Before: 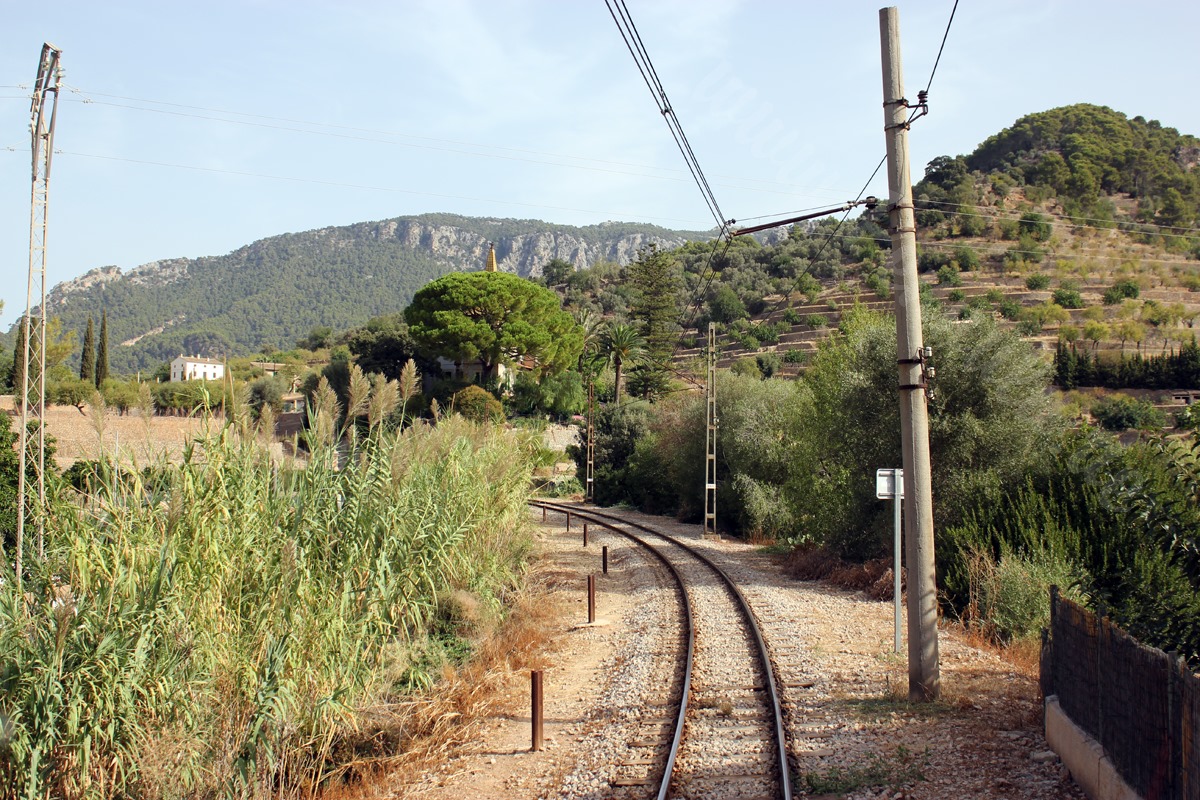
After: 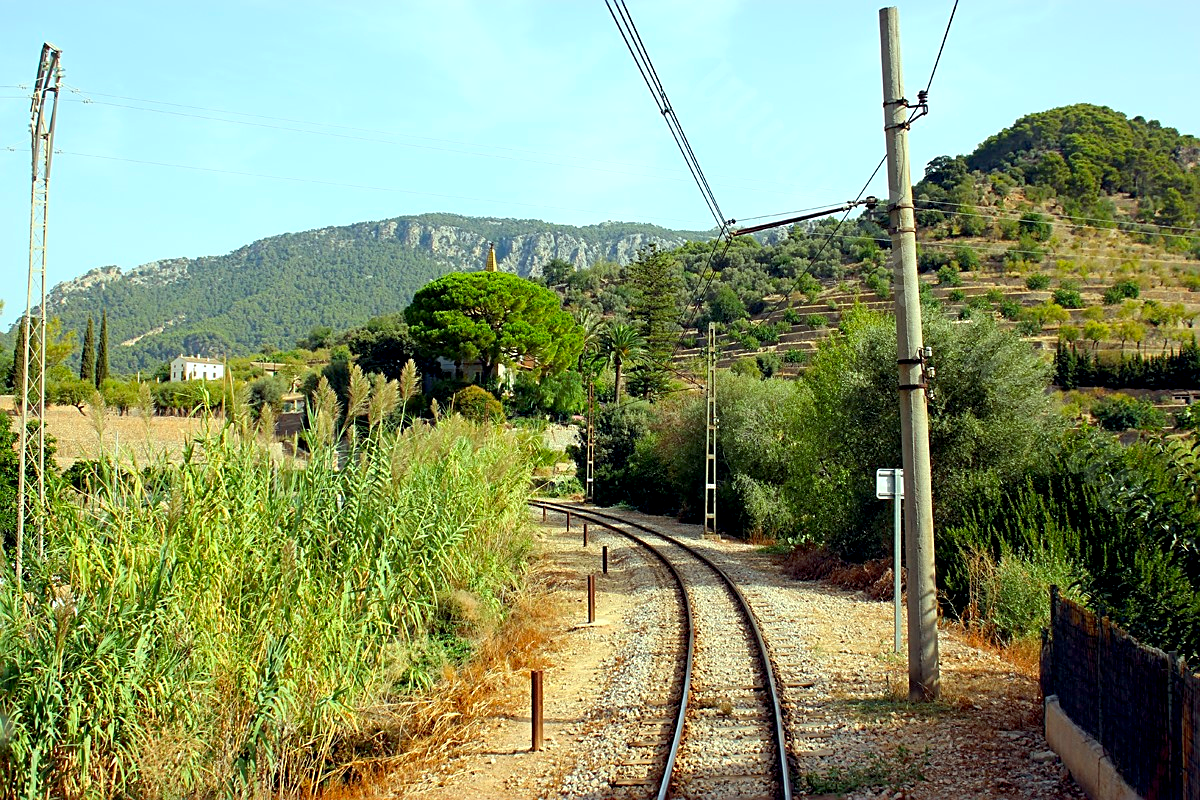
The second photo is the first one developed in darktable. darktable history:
exposure: black level correction 0.007, exposure 0.157 EV, compensate highlight preservation false
sharpen: on, module defaults
color correction: highlights a* -7.51, highlights b* 1.48, shadows a* -3.15, saturation 1.43
